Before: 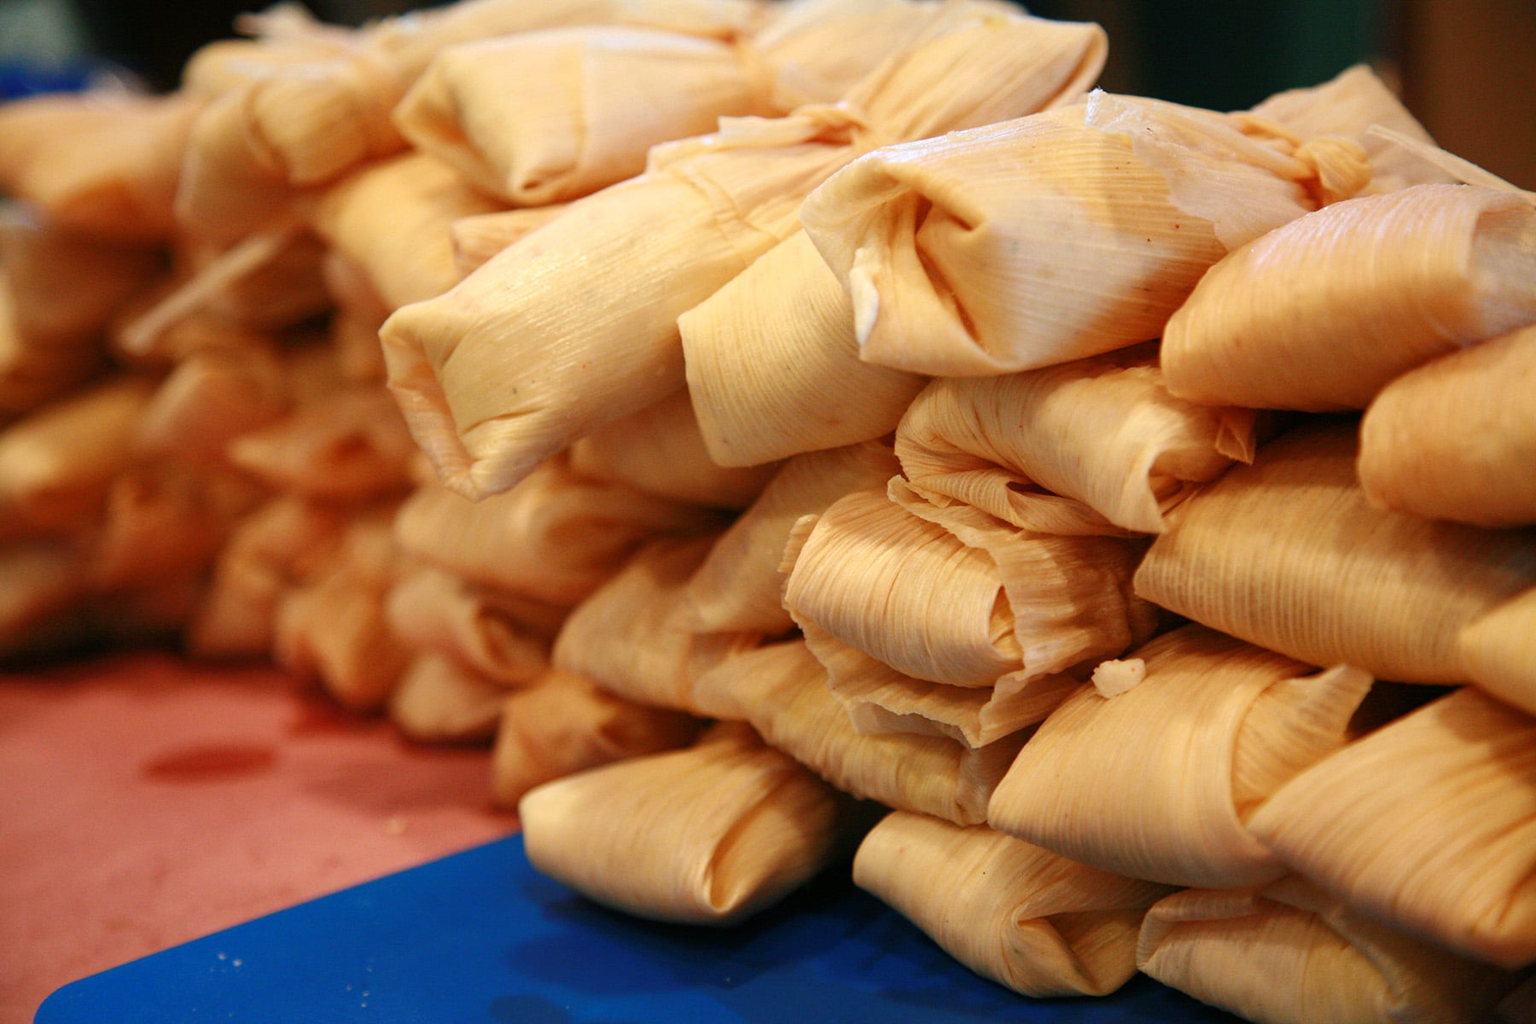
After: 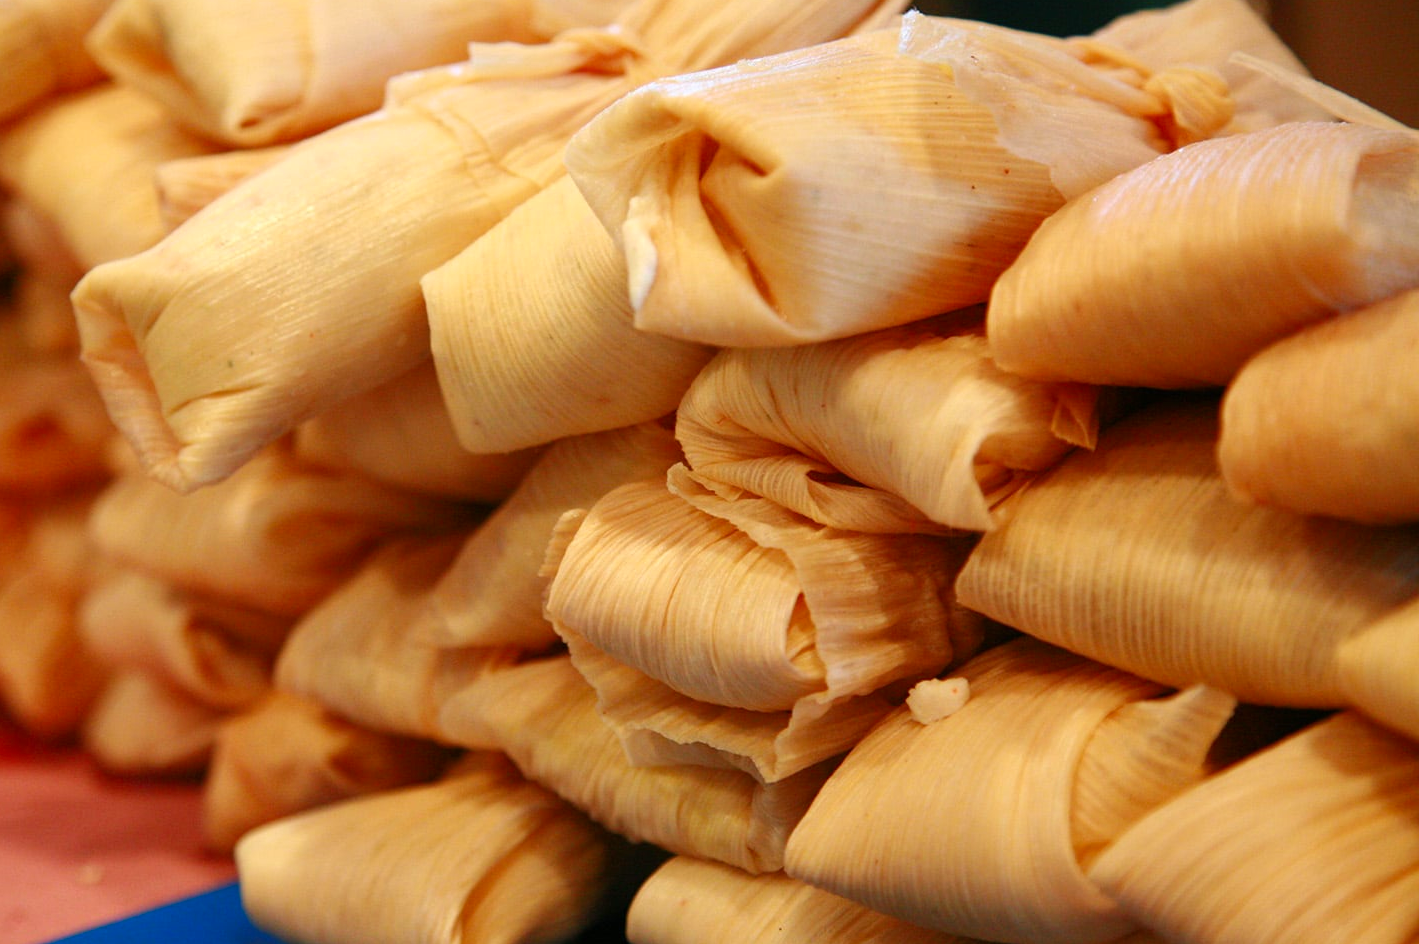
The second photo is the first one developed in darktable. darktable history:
contrast brightness saturation: saturation 0.13
crop and rotate: left 20.74%, top 7.912%, right 0.375%, bottom 13.378%
